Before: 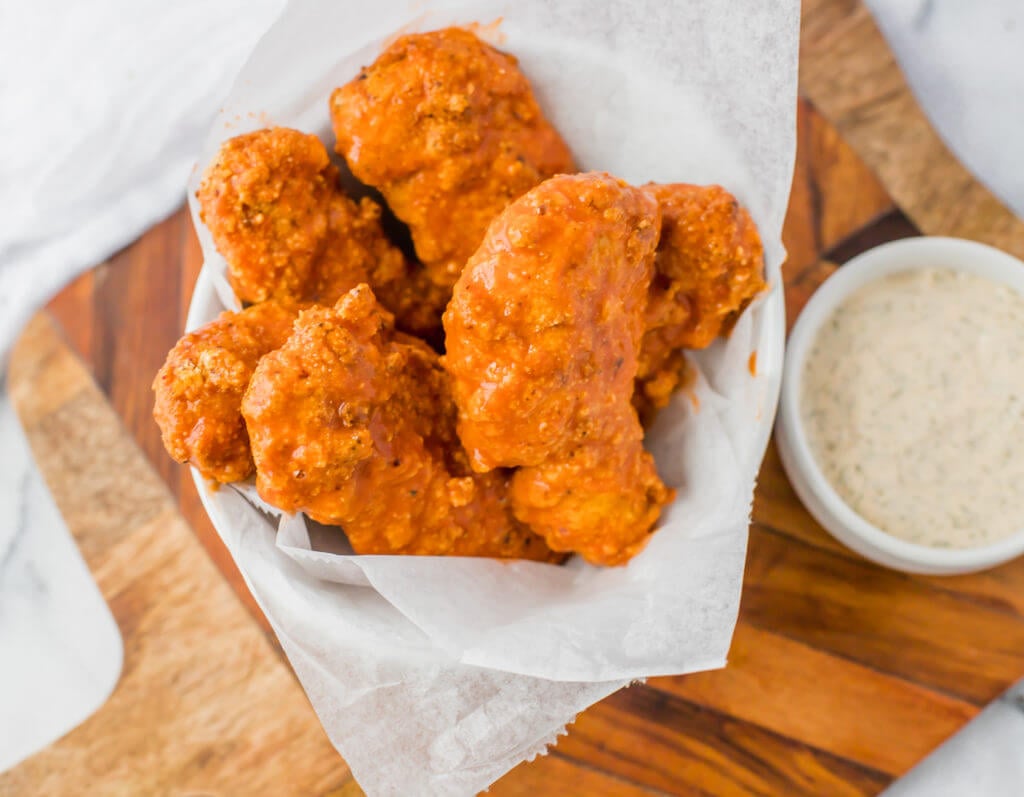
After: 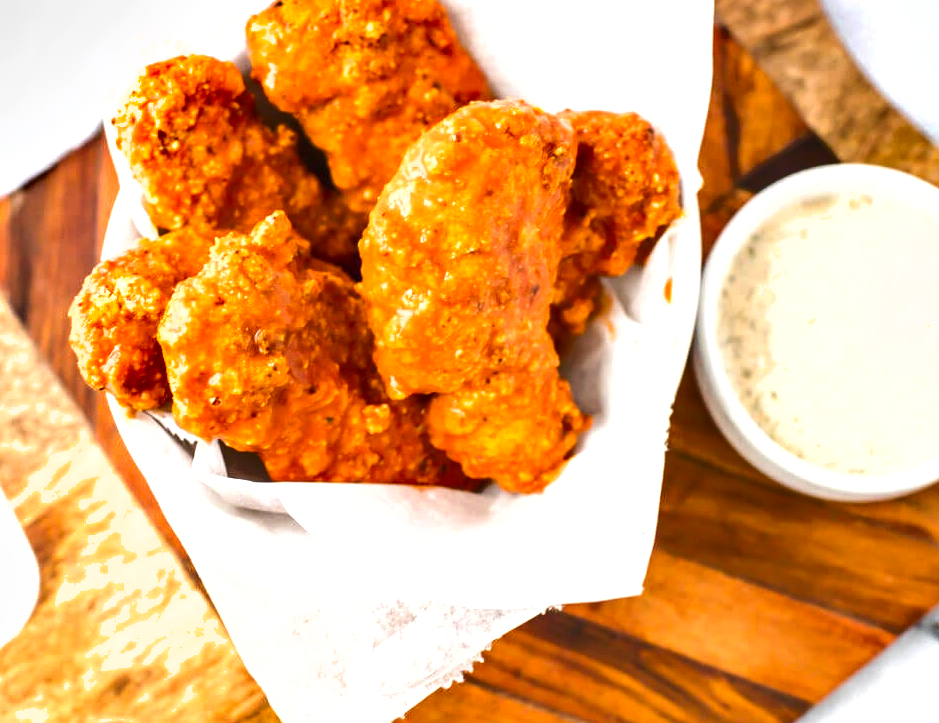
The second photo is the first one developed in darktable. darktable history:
exposure: exposure 0.943 EV, compensate highlight preservation false
crop and rotate: left 8.262%, top 9.226%
shadows and highlights: shadows 53, soften with gaussian
